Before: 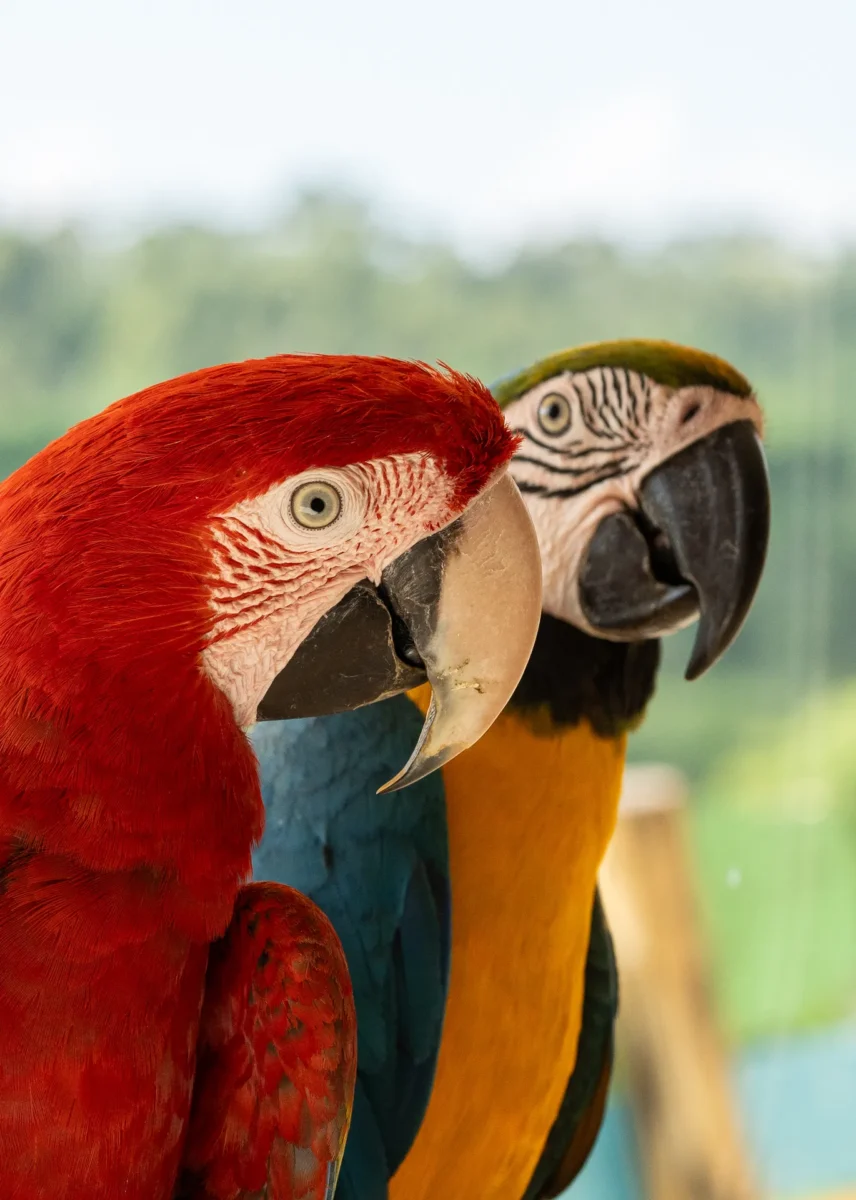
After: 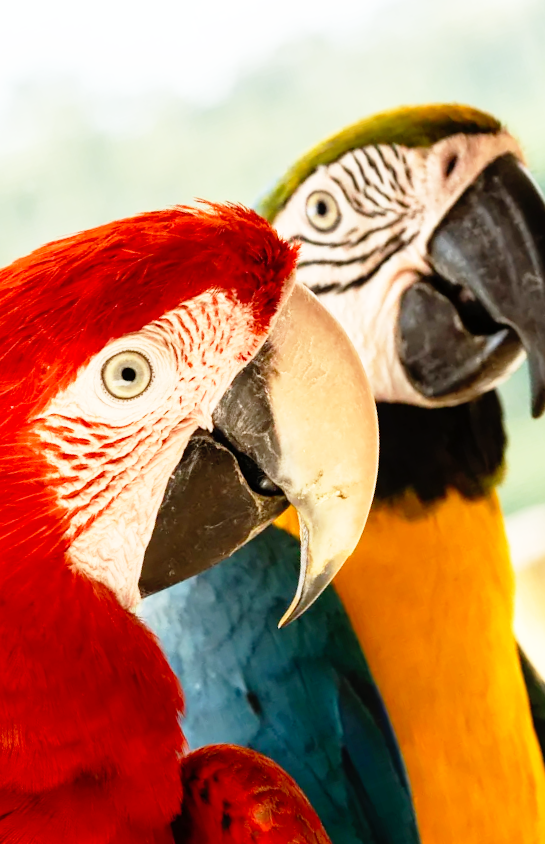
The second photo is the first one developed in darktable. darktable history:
crop and rotate: angle 19.13°, left 6.764%, right 3.711%, bottom 1.176%
base curve: curves: ch0 [(0, 0) (0.012, 0.01) (0.073, 0.168) (0.31, 0.711) (0.645, 0.957) (1, 1)], preserve colors none
contrast brightness saturation: saturation -0.038
